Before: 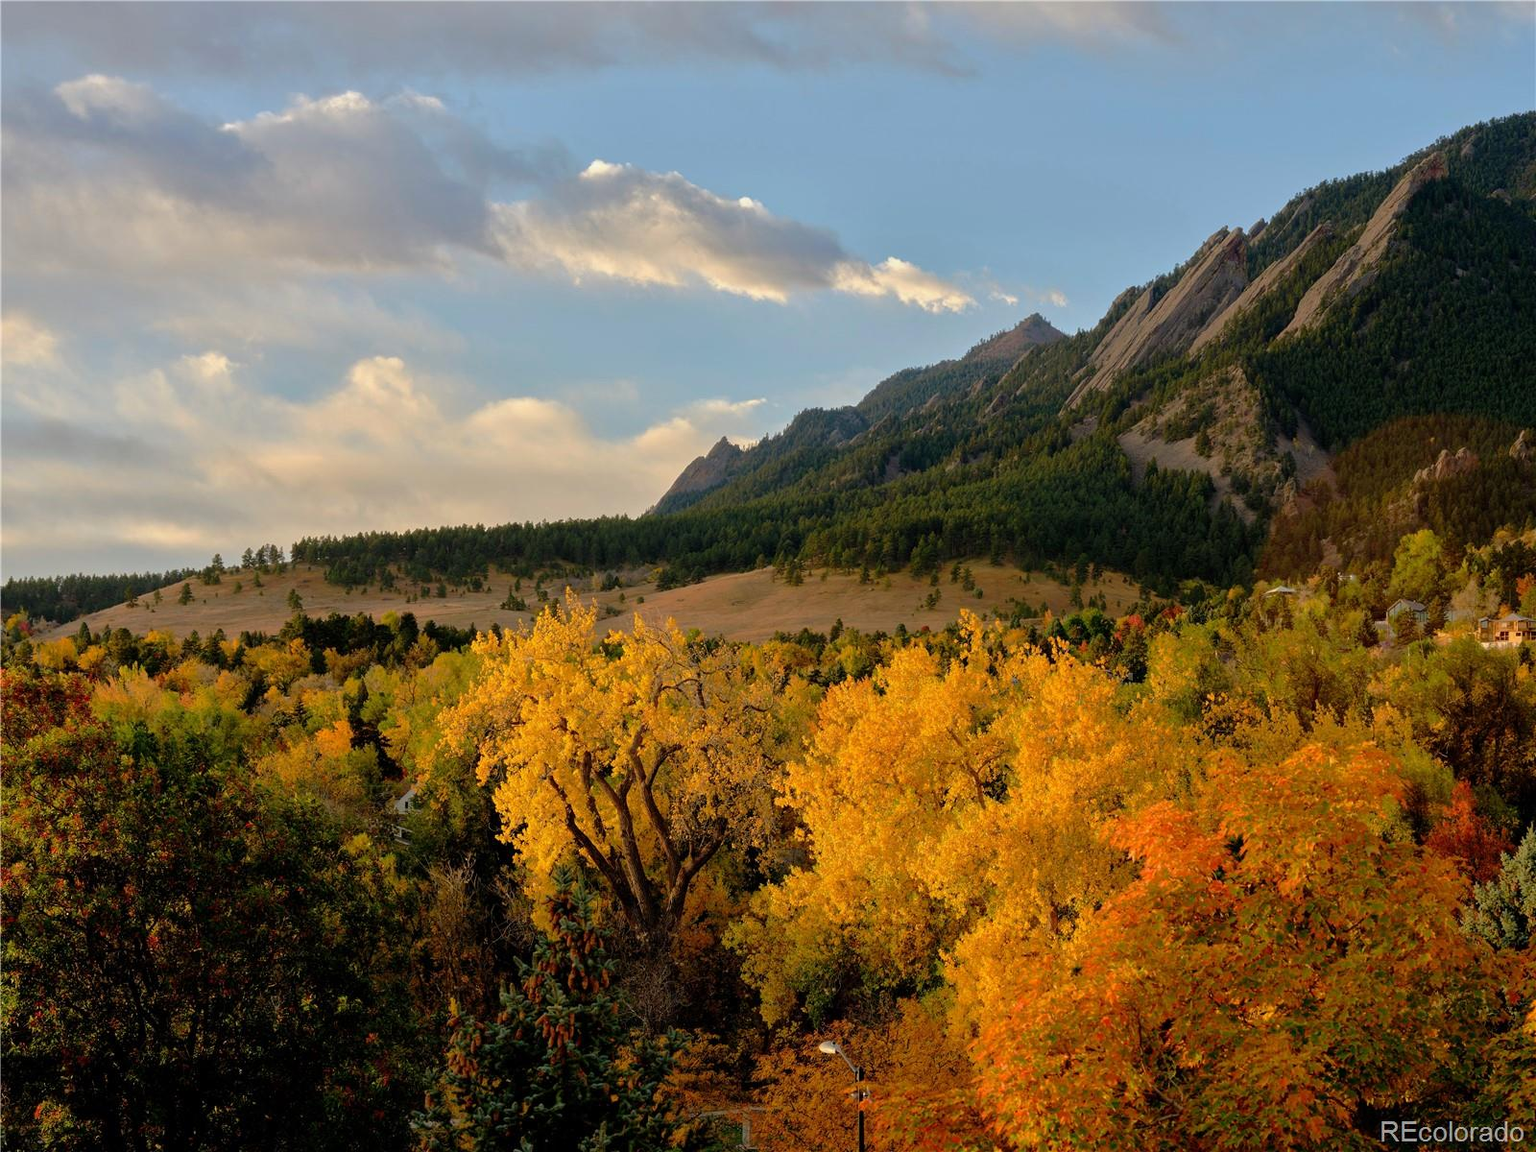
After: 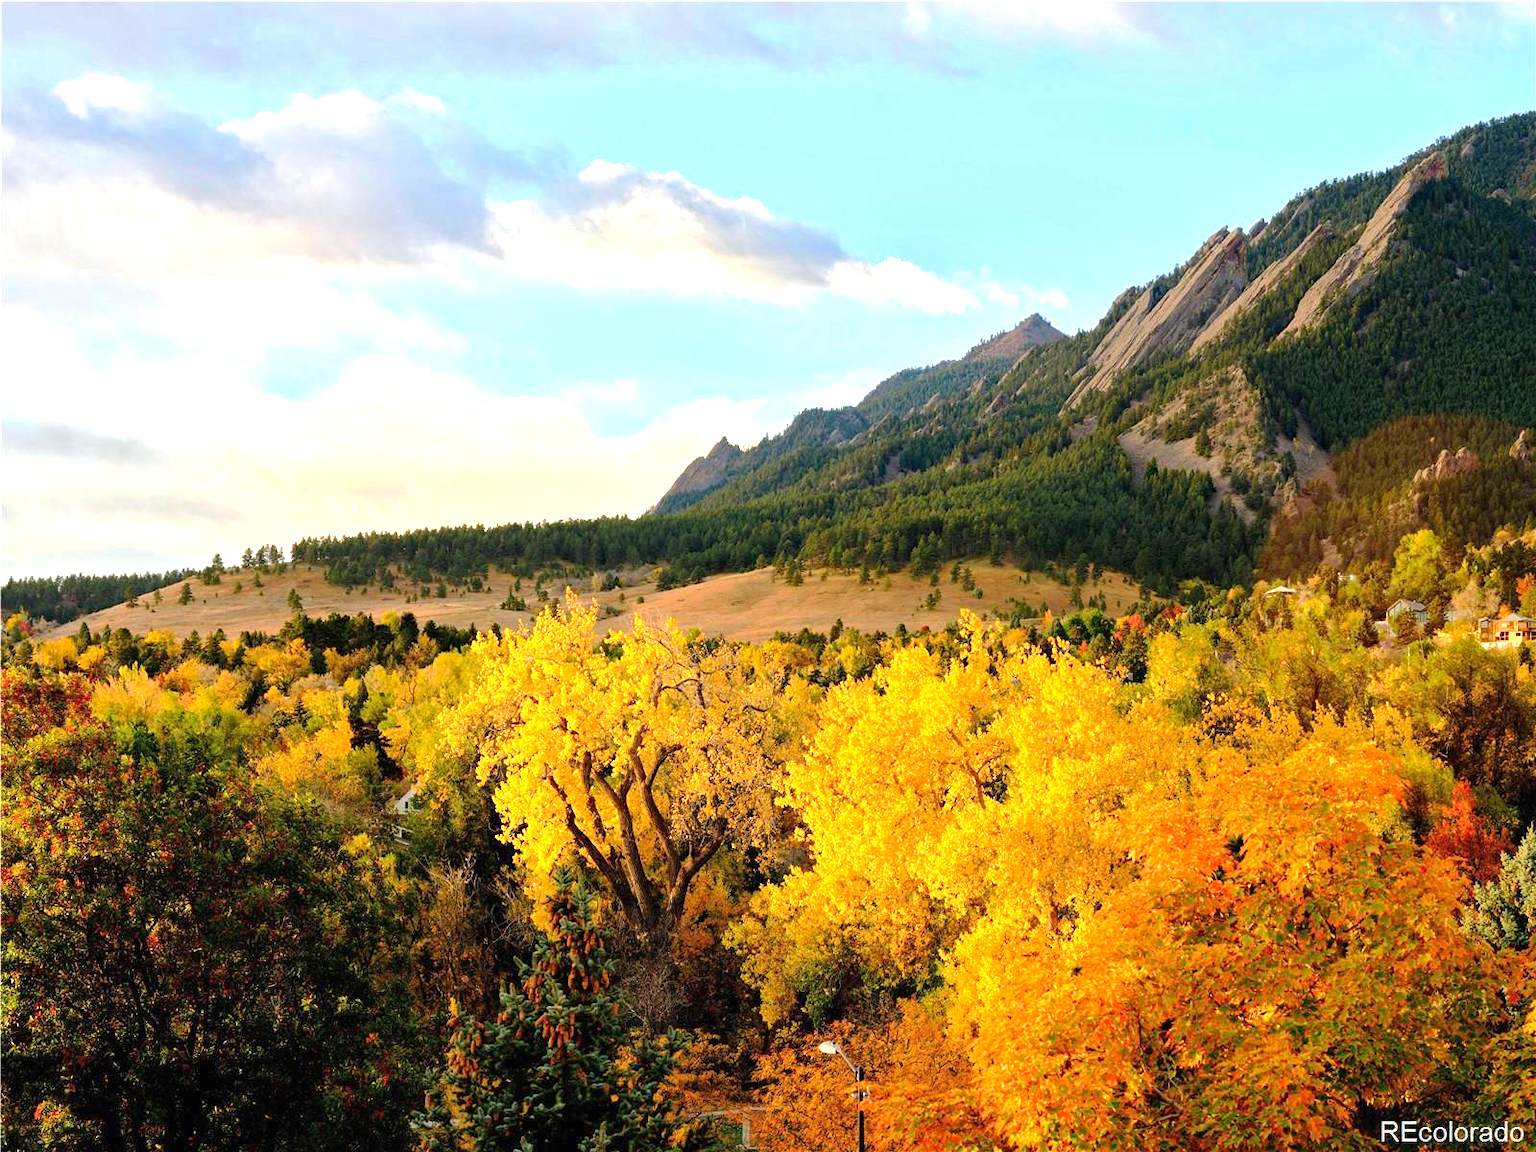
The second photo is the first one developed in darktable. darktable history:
haze removal: compatibility mode true, adaptive false
exposure: black level correction 0, exposure 1.45 EV, compensate exposure bias true, compensate highlight preservation false
